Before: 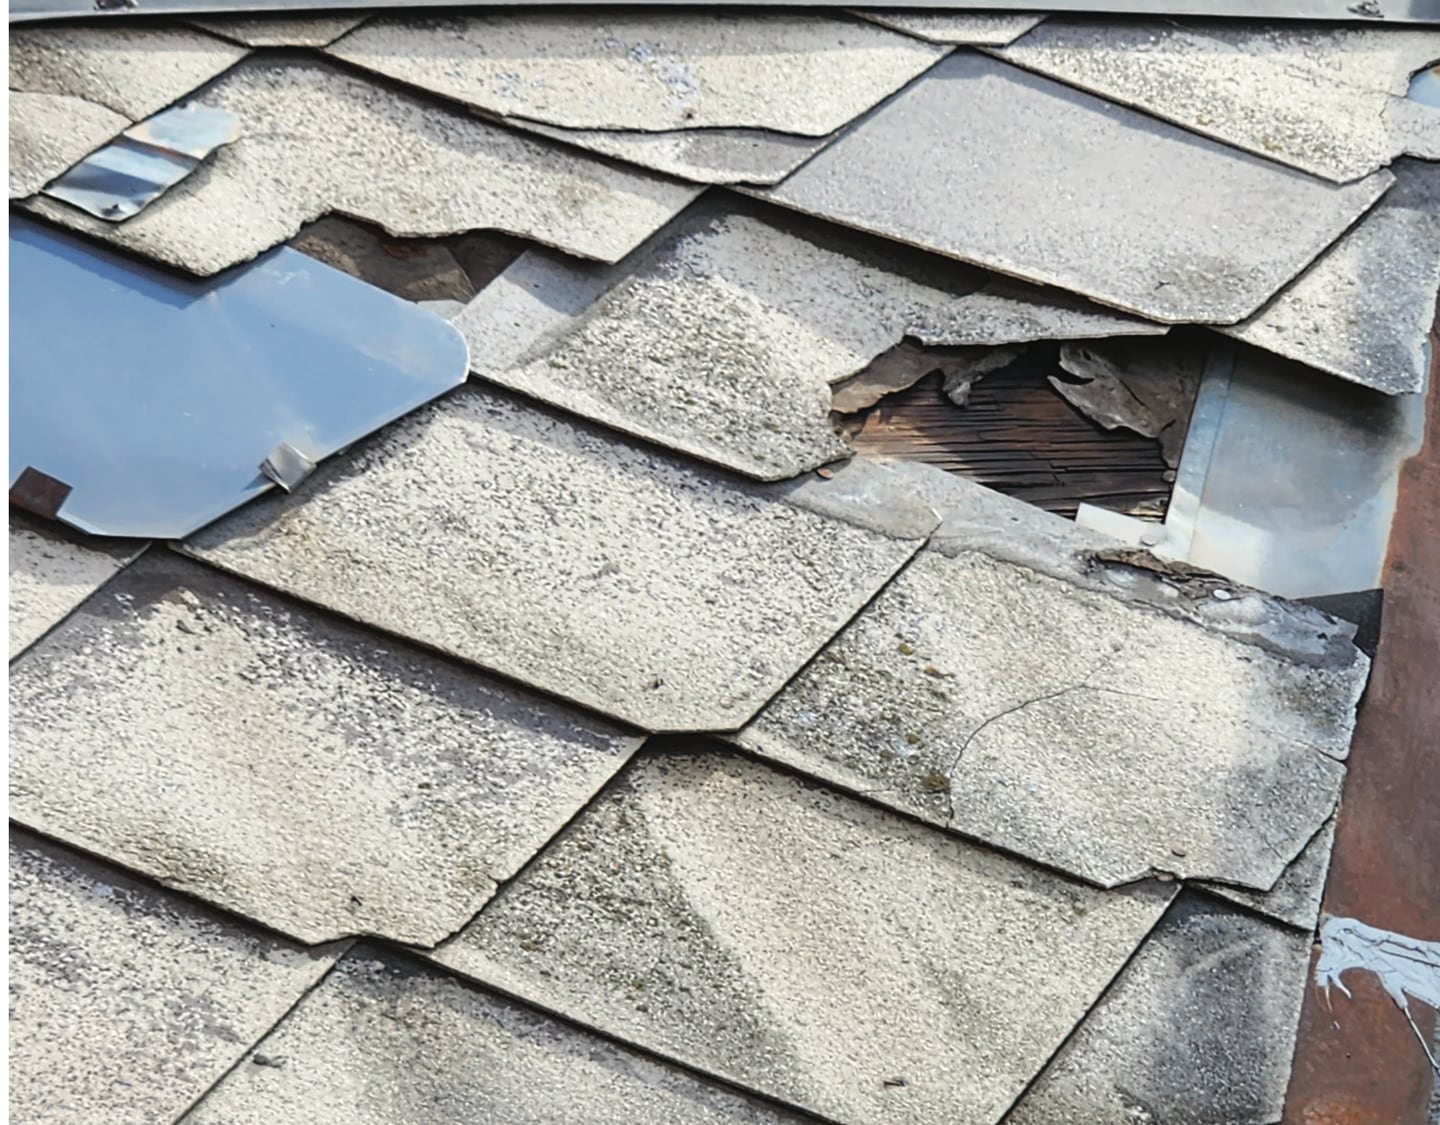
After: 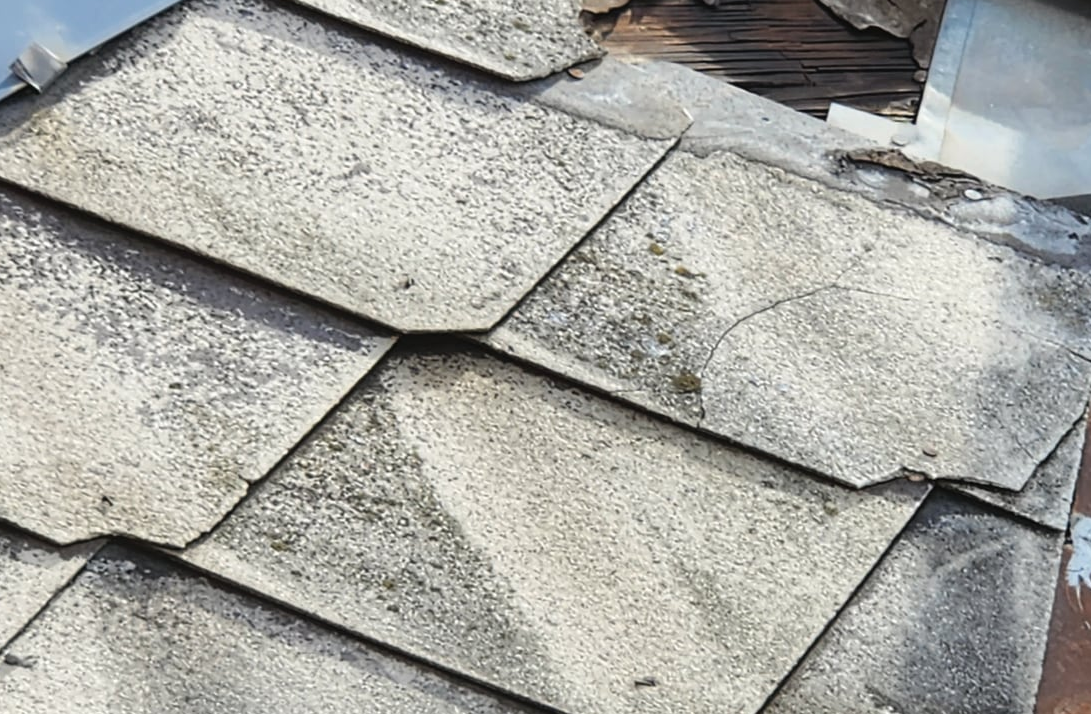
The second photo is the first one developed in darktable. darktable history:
crop and rotate: left 17.343%, top 35.58%, right 6.867%, bottom 0.943%
